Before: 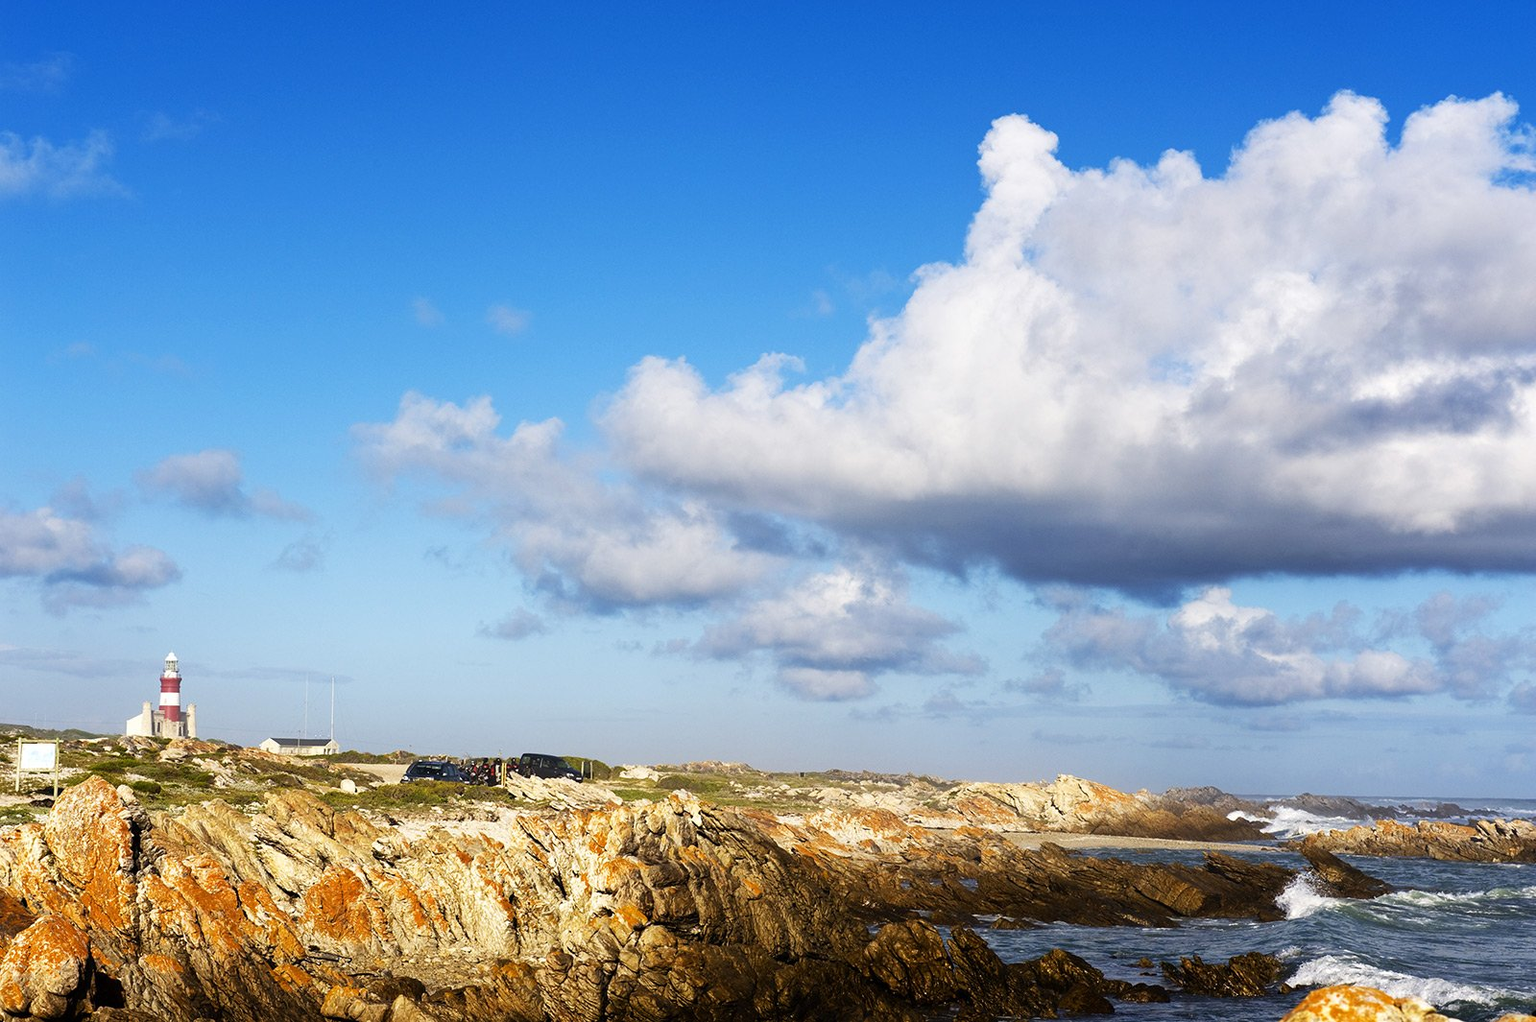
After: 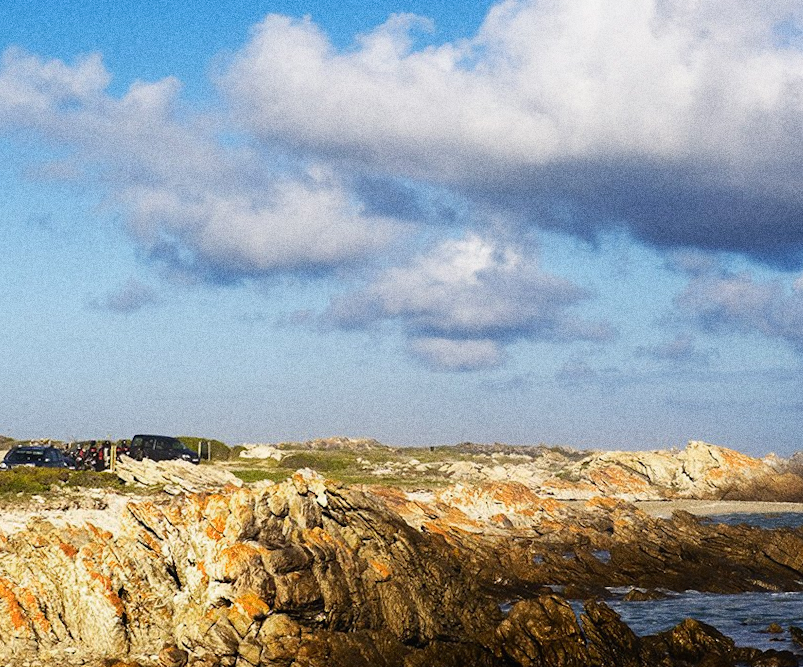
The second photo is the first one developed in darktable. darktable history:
grain: coarseness 0.09 ISO, strength 40%
contrast brightness saturation: contrast -0.02, brightness -0.01, saturation 0.03
rotate and perspective: rotation -0.013°, lens shift (vertical) -0.027, lens shift (horizontal) 0.178, crop left 0.016, crop right 0.989, crop top 0.082, crop bottom 0.918
color zones: curves: ch0 [(0, 0.465) (0.092, 0.596) (0.289, 0.464) (0.429, 0.453) (0.571, 0.464) (0.714, 0.455) (0.857, 0.462) (1, 0.465)]
crop and rotate: left 29.237%, top 31.152%, right 19.807%
